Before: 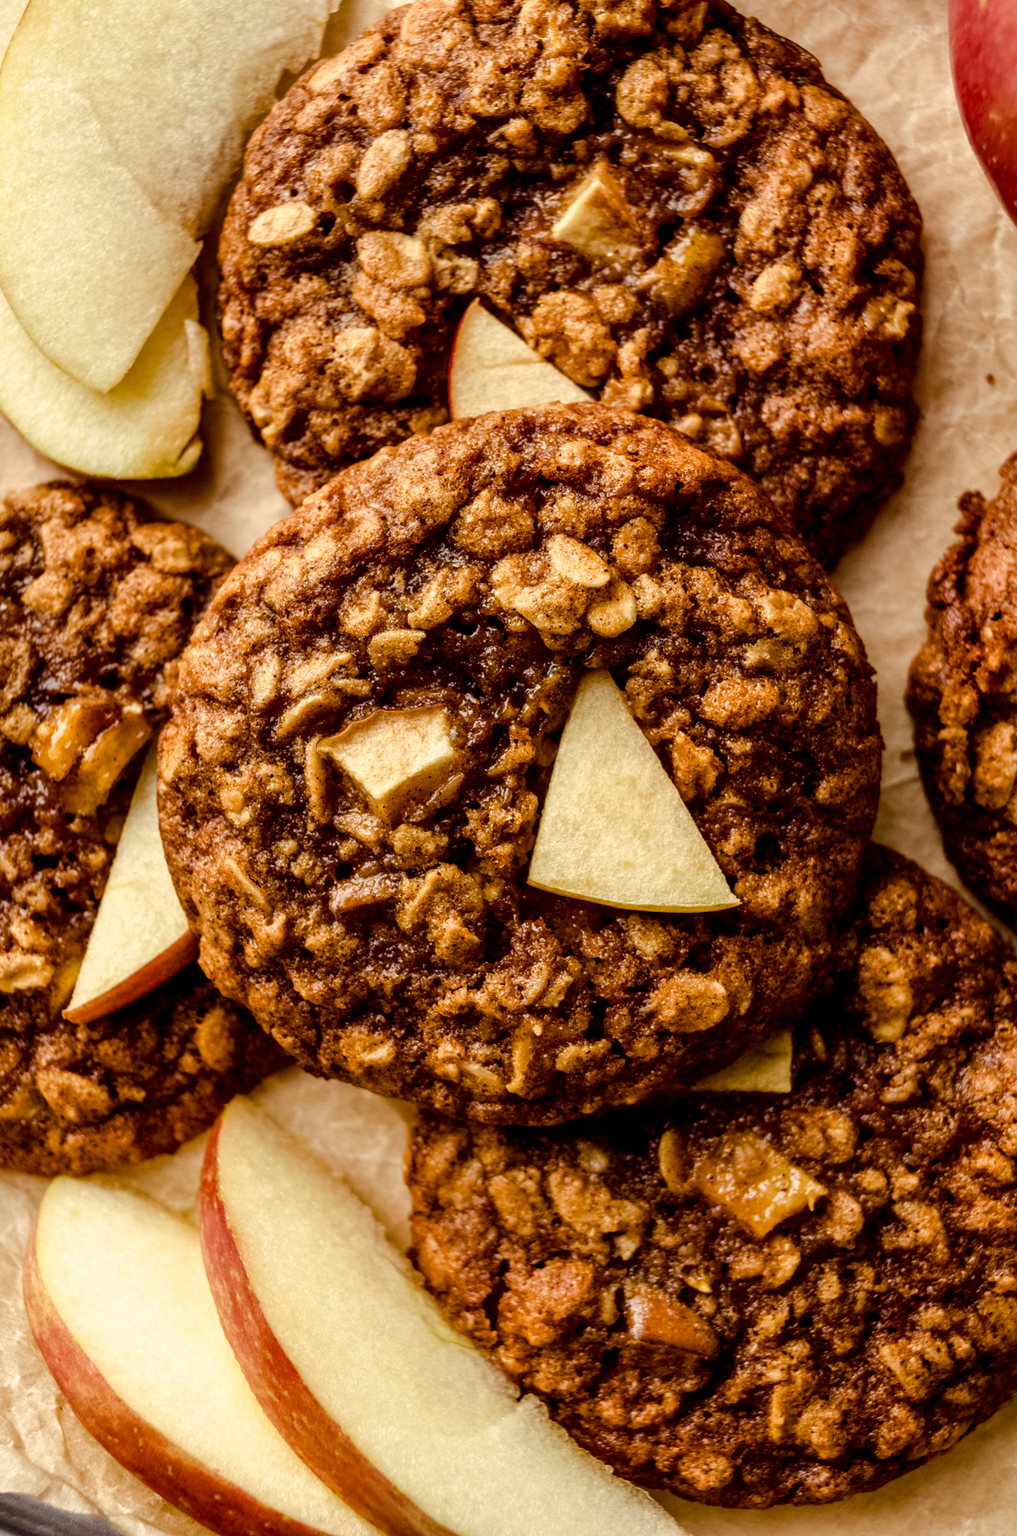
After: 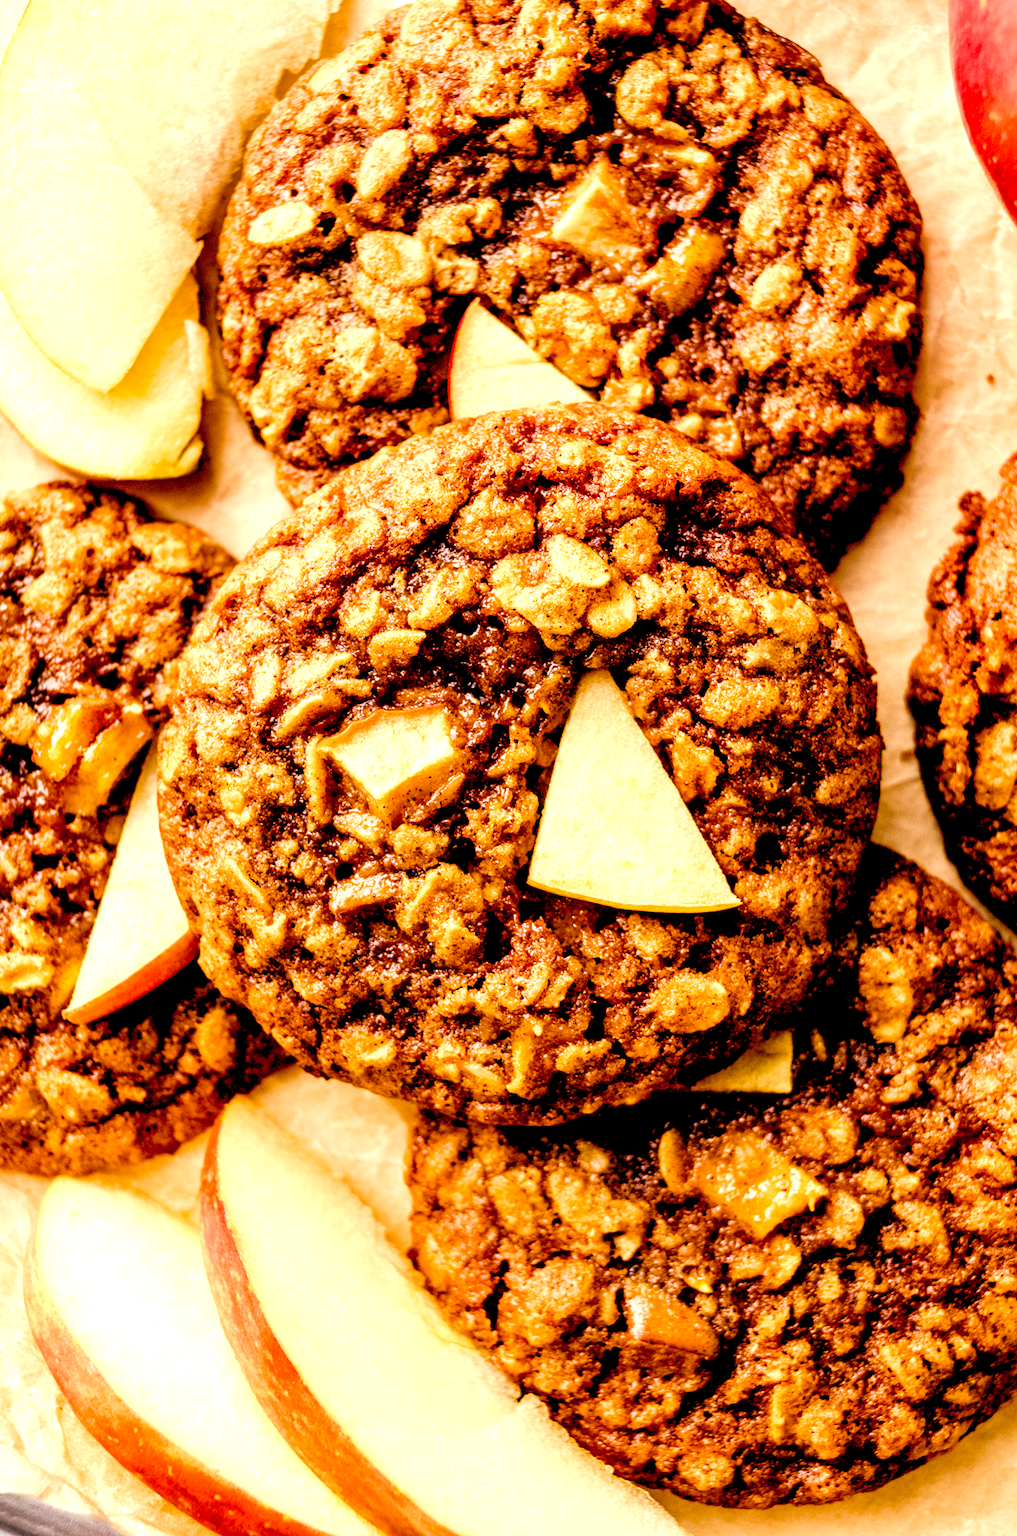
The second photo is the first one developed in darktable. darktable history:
levels: levels [0.072, 0.414, 0.976]
exposure: black level correction 0, exposure 0.891 EV, compensate highlight preservation false
